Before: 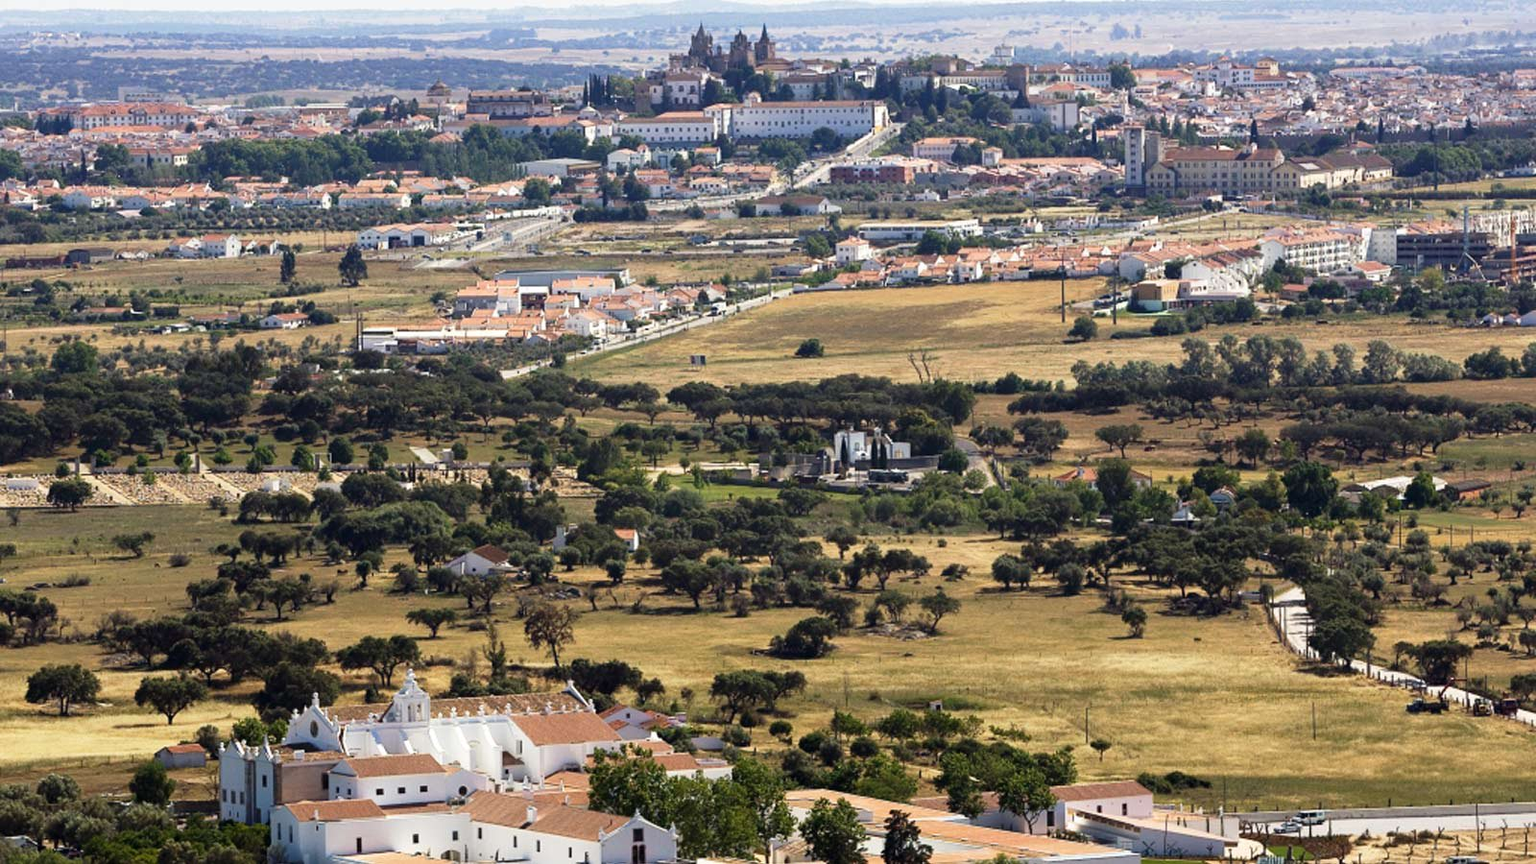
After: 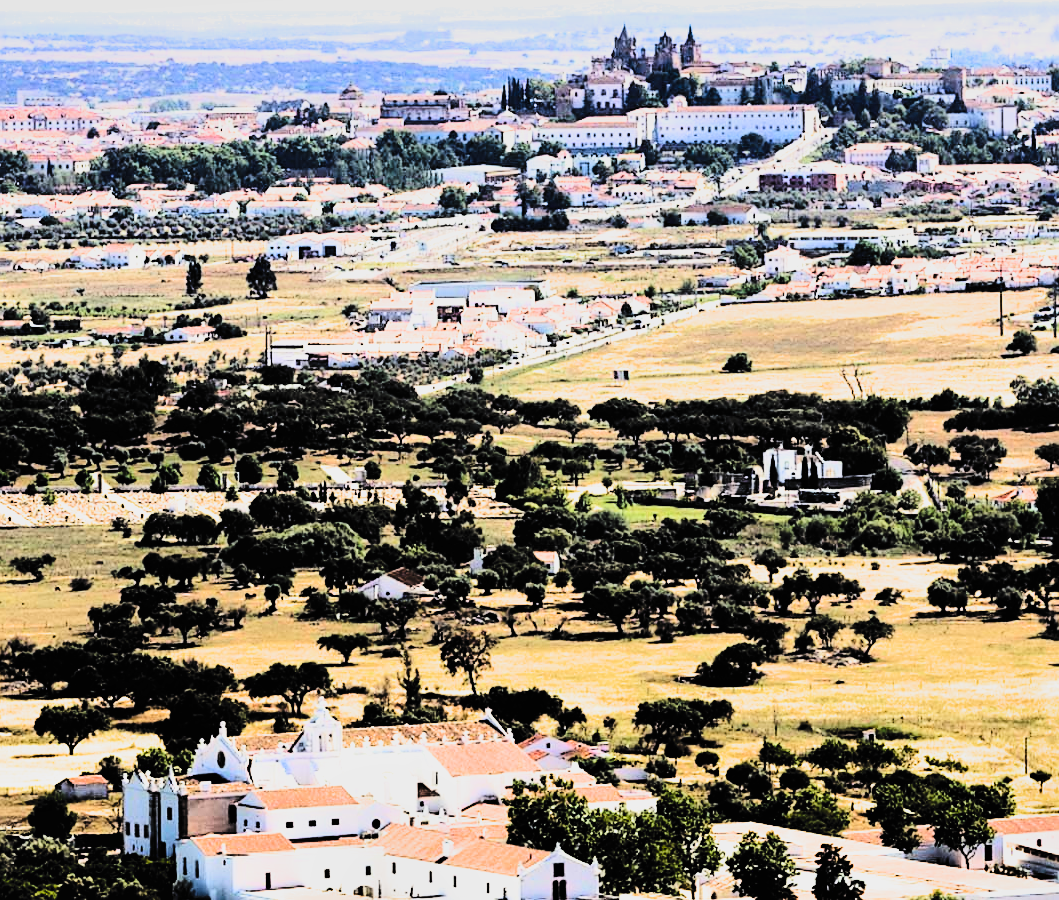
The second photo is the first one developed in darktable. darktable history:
exposure: black level correction 0, exposure 0.701 EV, compensate highlight preservation false
tone equalizer: -8 EV -0.746 EV, -7 EV -0.67 EV, -6 EV -0.569 EV, -5 EV -0.423 EV, -3 EV 0.393 EV, -2 EV 0.6 EV, -1 EV 0.698 EV, +0 EV 0.774 EV, edges refinement/feathering 500, mask exposure compensation -1.57 EV, preserve details no
tone curve: curves: ch0 [(0, 0.006) (0.184, 0.117) (0.405, 0.46) (0.456, 0.528) (0.634, 0.728) (0.877, 0.89) (0.984, 0.935)]; ch1 [(0, 0) (0.443, 0.43) (0.492, 0.489) (0.566, 0.579) (0.595, 0.625) (0.608, 0.667) (0.65, 0.729) (1, 1)]; ch2 [(0, 0) (0.33, 0.301) (0.421, 0.443) (0.447, 0.489) (0.492, 0.498) (0.537, 0.583) (0.586, 0.591) (0.663, 0.686) (1, 1)], color space Lab, linked channels, preserve colors none
contrast brightness saturation: contrast 0.069, brightness -0.128, saturation 0.063
filmic rgb: black relative exposure -5.15 EV, white relative exposure 3.5 EV, hardness 3.18, contrast 1.385, highlights saturation mix -49.3%, color science v6 (2022)
crop and rotate: left 6.703%, right 27.057%
sharpen: amount 0.201
shadows and highlights: soften with gaussian
